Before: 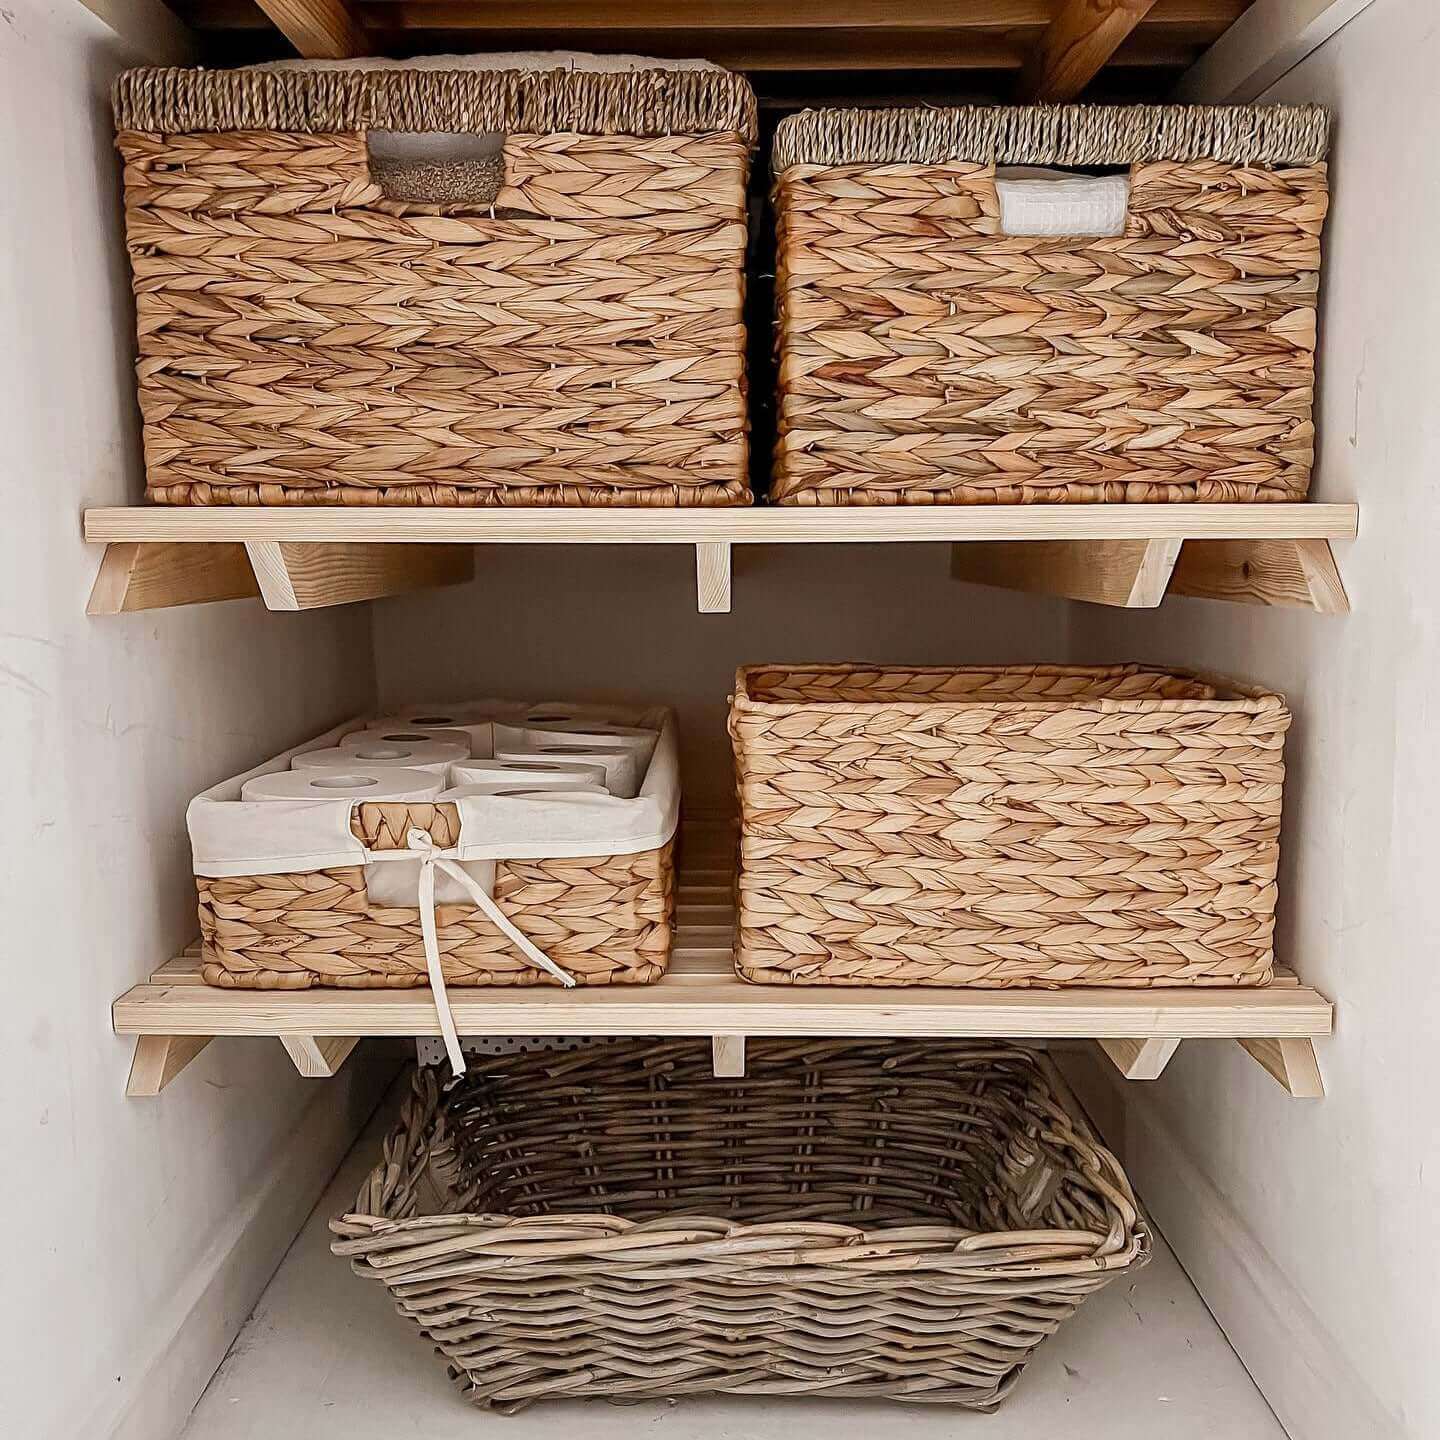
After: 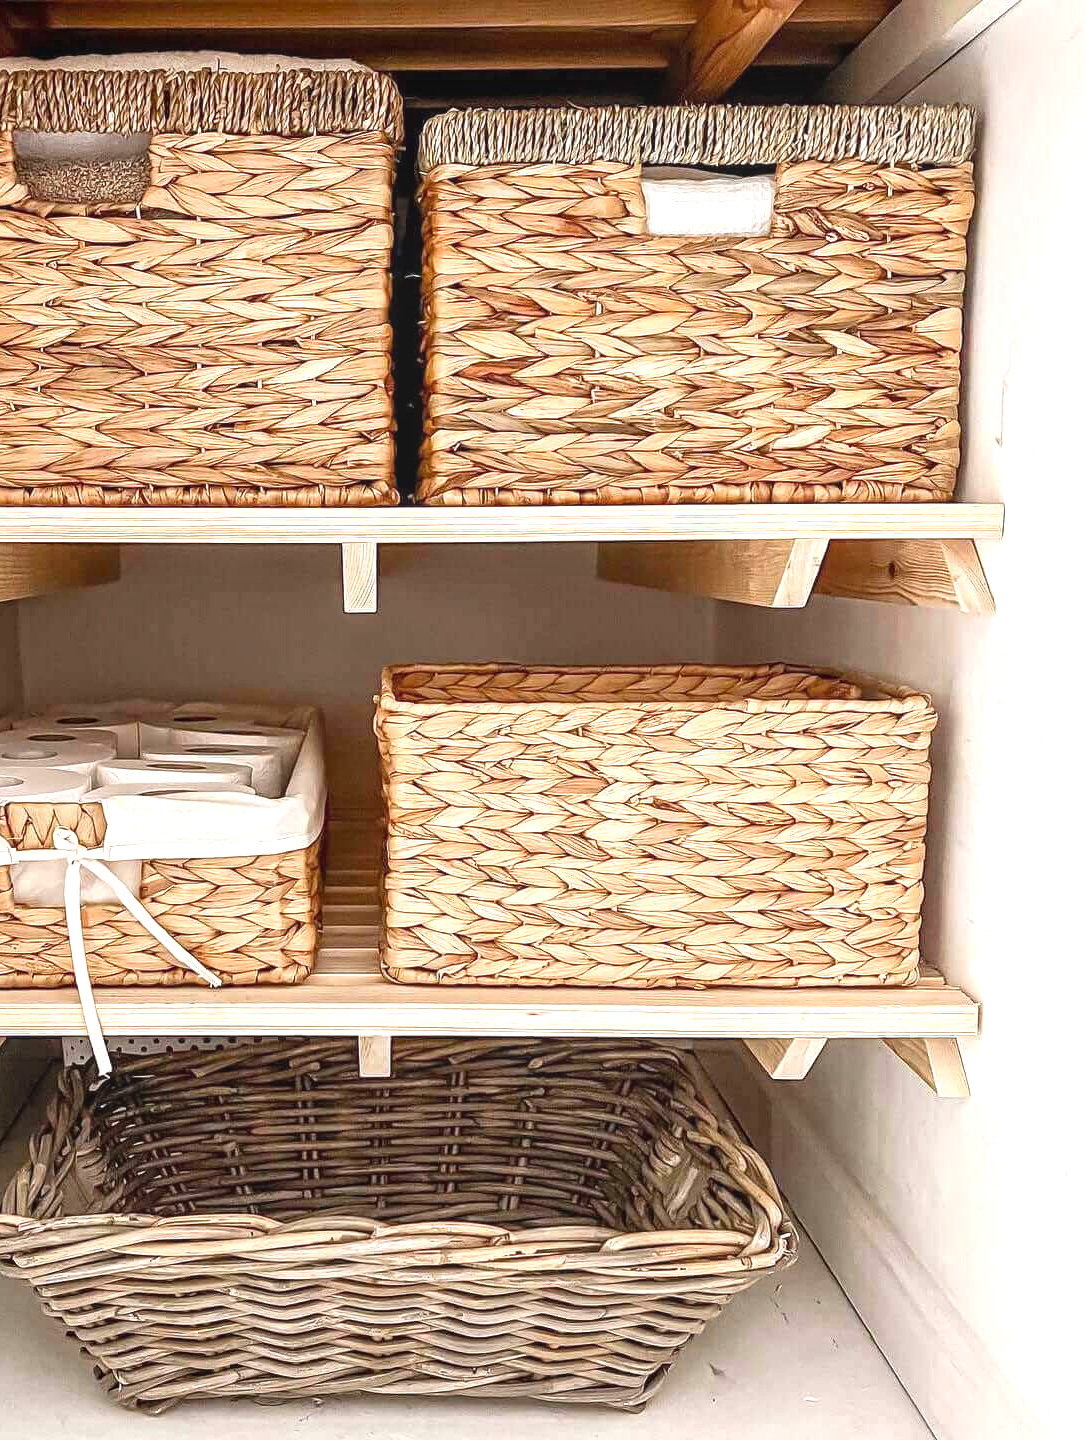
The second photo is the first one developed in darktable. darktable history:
exposure: black level correction 0.001, exposure 0.955 EV, compensate exposure bias true, compensate highlight preservation false
local contrast: detail 110%
crop and rotate: left 24.6%
